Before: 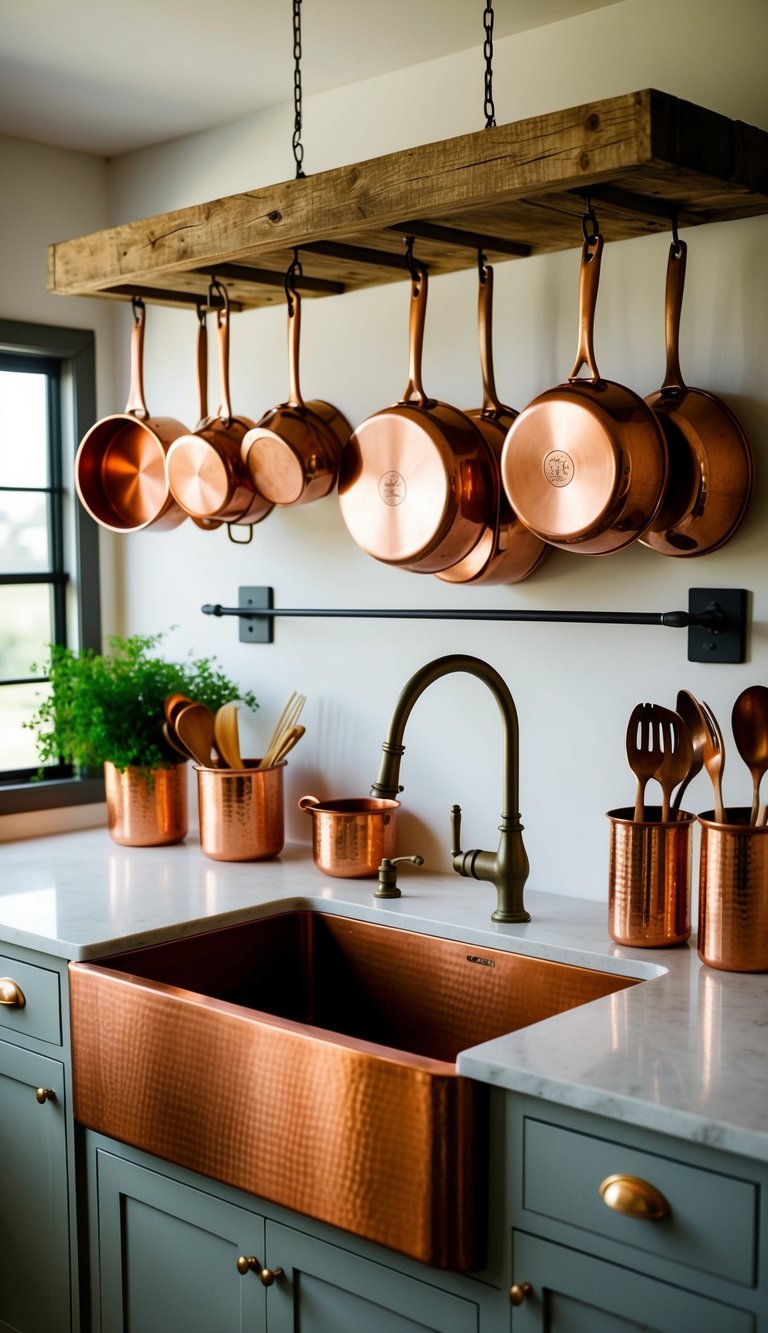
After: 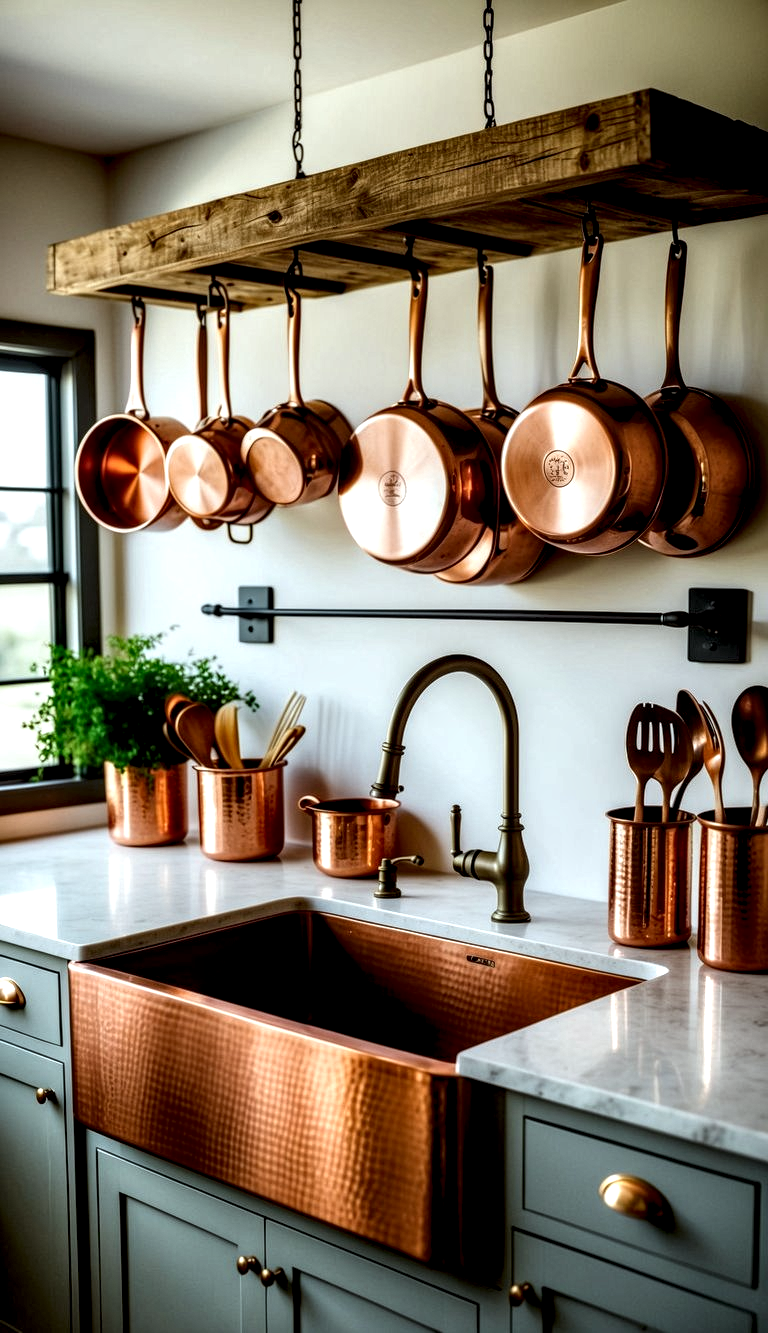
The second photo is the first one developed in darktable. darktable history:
tone equalizer: on, module defaults
color correction: highlights a* -2.73, highlights b* -2.09, shadows a* 2.41, shadows b* 2.73
local contrast: detail 203%
